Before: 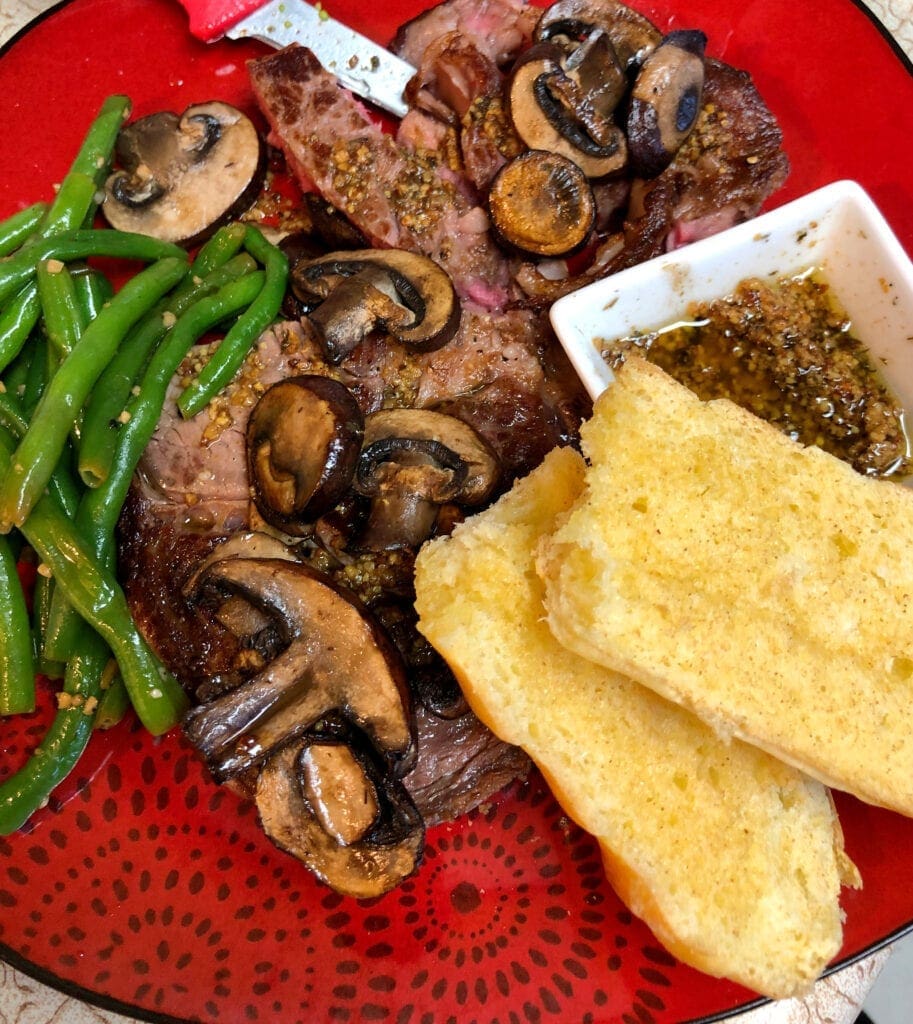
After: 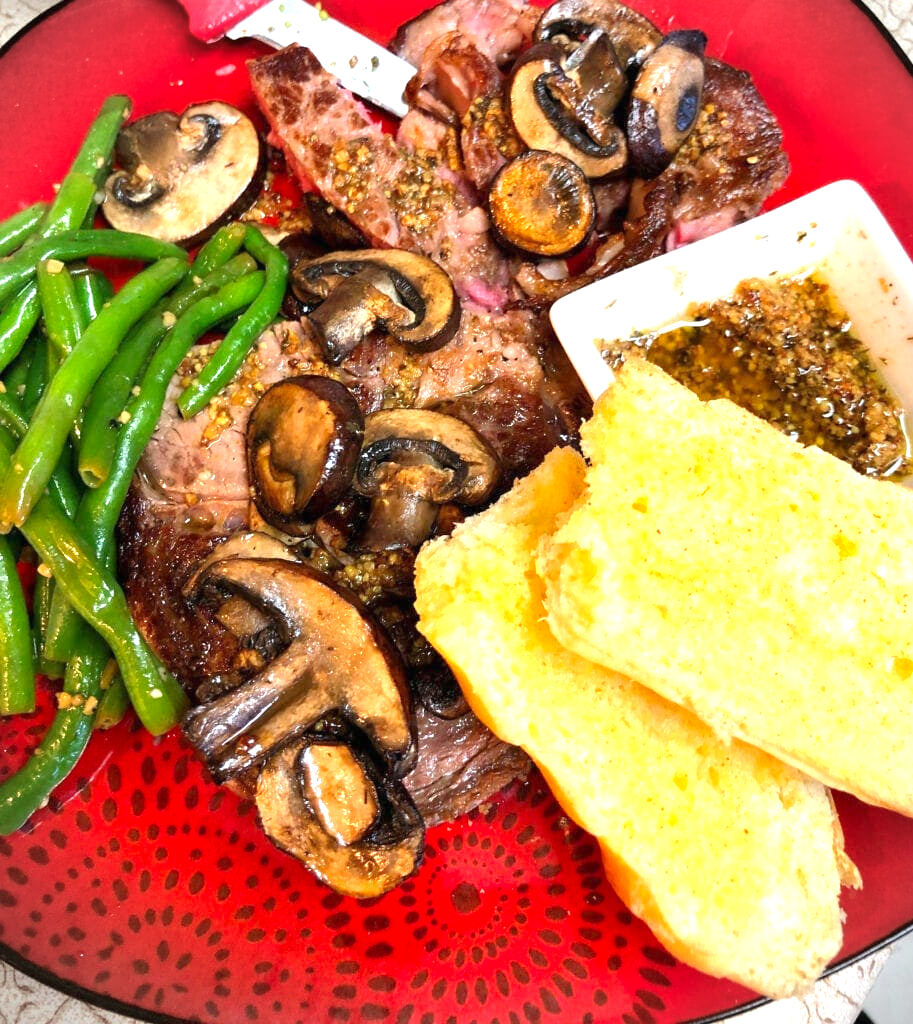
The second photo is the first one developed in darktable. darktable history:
vibrance: on, module defaults
exposure: black level correction 0, exposure 1.125 EV, compensate exposure bias true, compensate highlight preservation false
vignetting: fall-off start 91.19%
